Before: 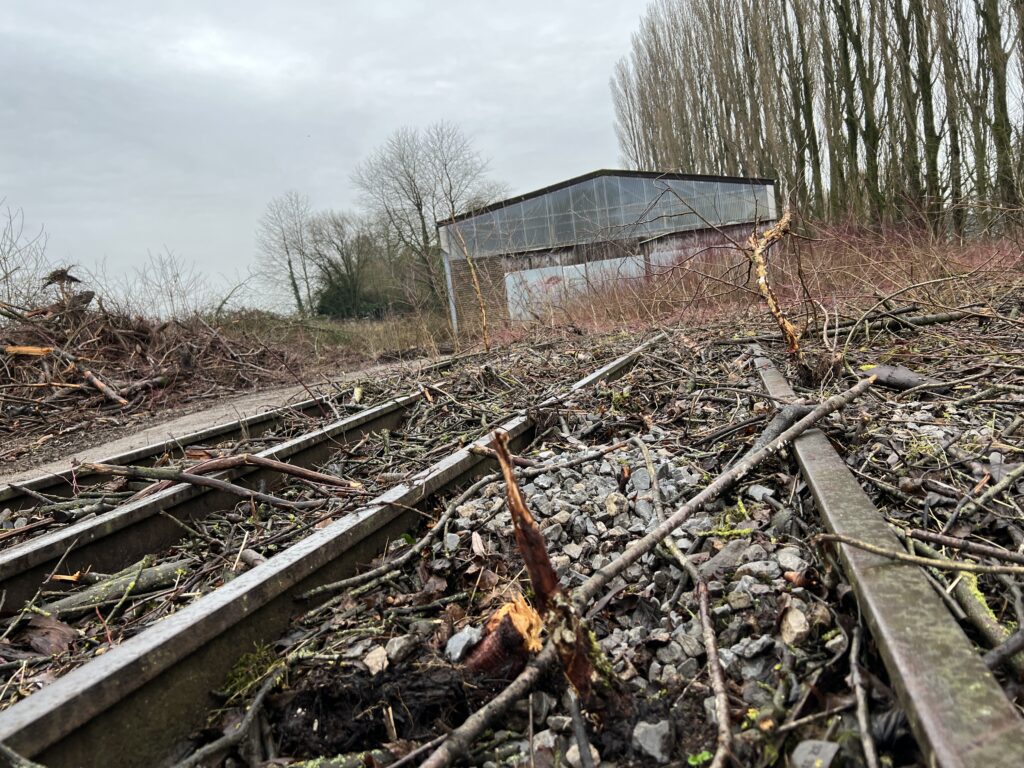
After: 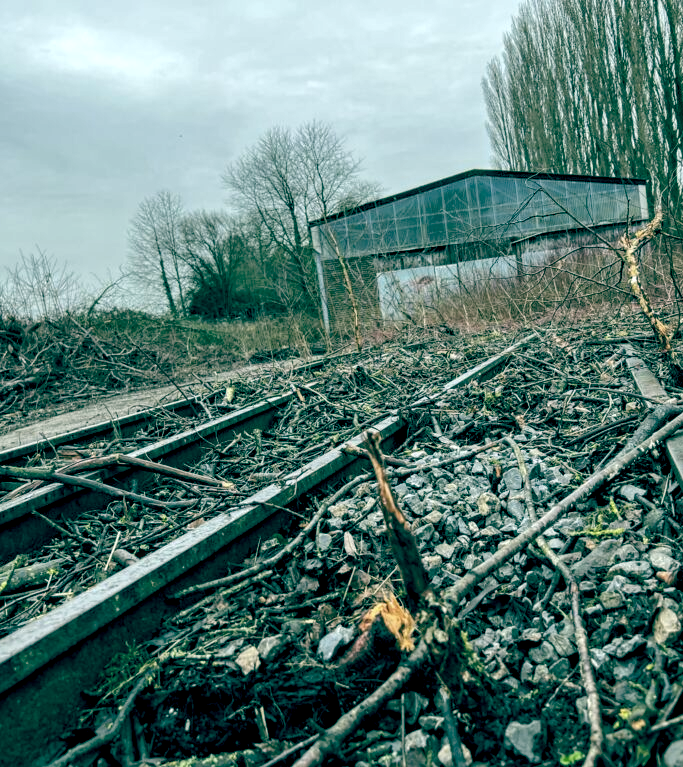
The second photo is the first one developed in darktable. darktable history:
haze removal: compatibility mode true, adaptive false
crop and rotate: left 12.568%, right 20.713%
local contrast: detail 130%
color balance rgb: global offset › luminance -0.523%, global offset › chroma 0.904%, global offset › hue 175.35°, perceptual saturation grading › global saturation 0.903%
